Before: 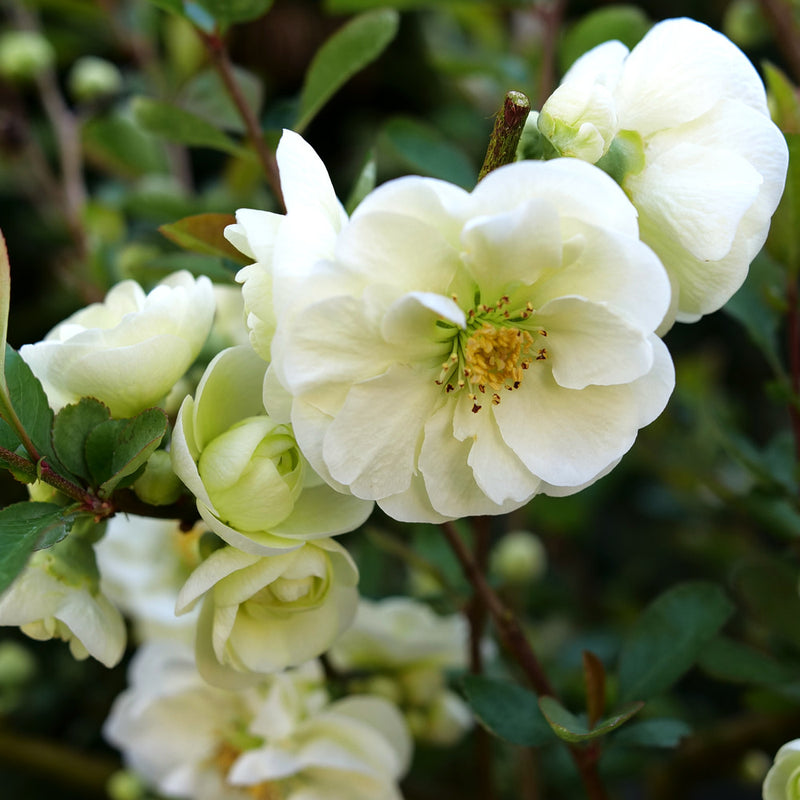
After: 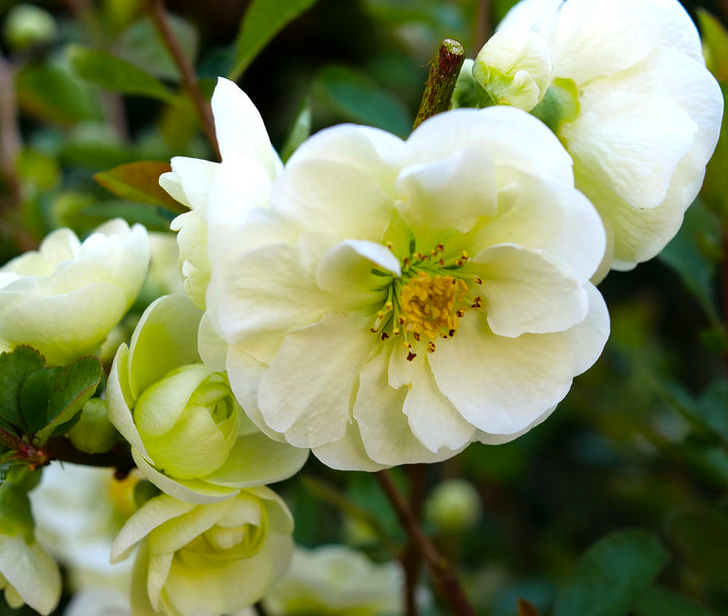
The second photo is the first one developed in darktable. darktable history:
crop: left 8.155%, top 6.611%, bottom 15.385%
color balance rgb: perceptual saturation grading › global saturation 20%, global vibrance 20%
